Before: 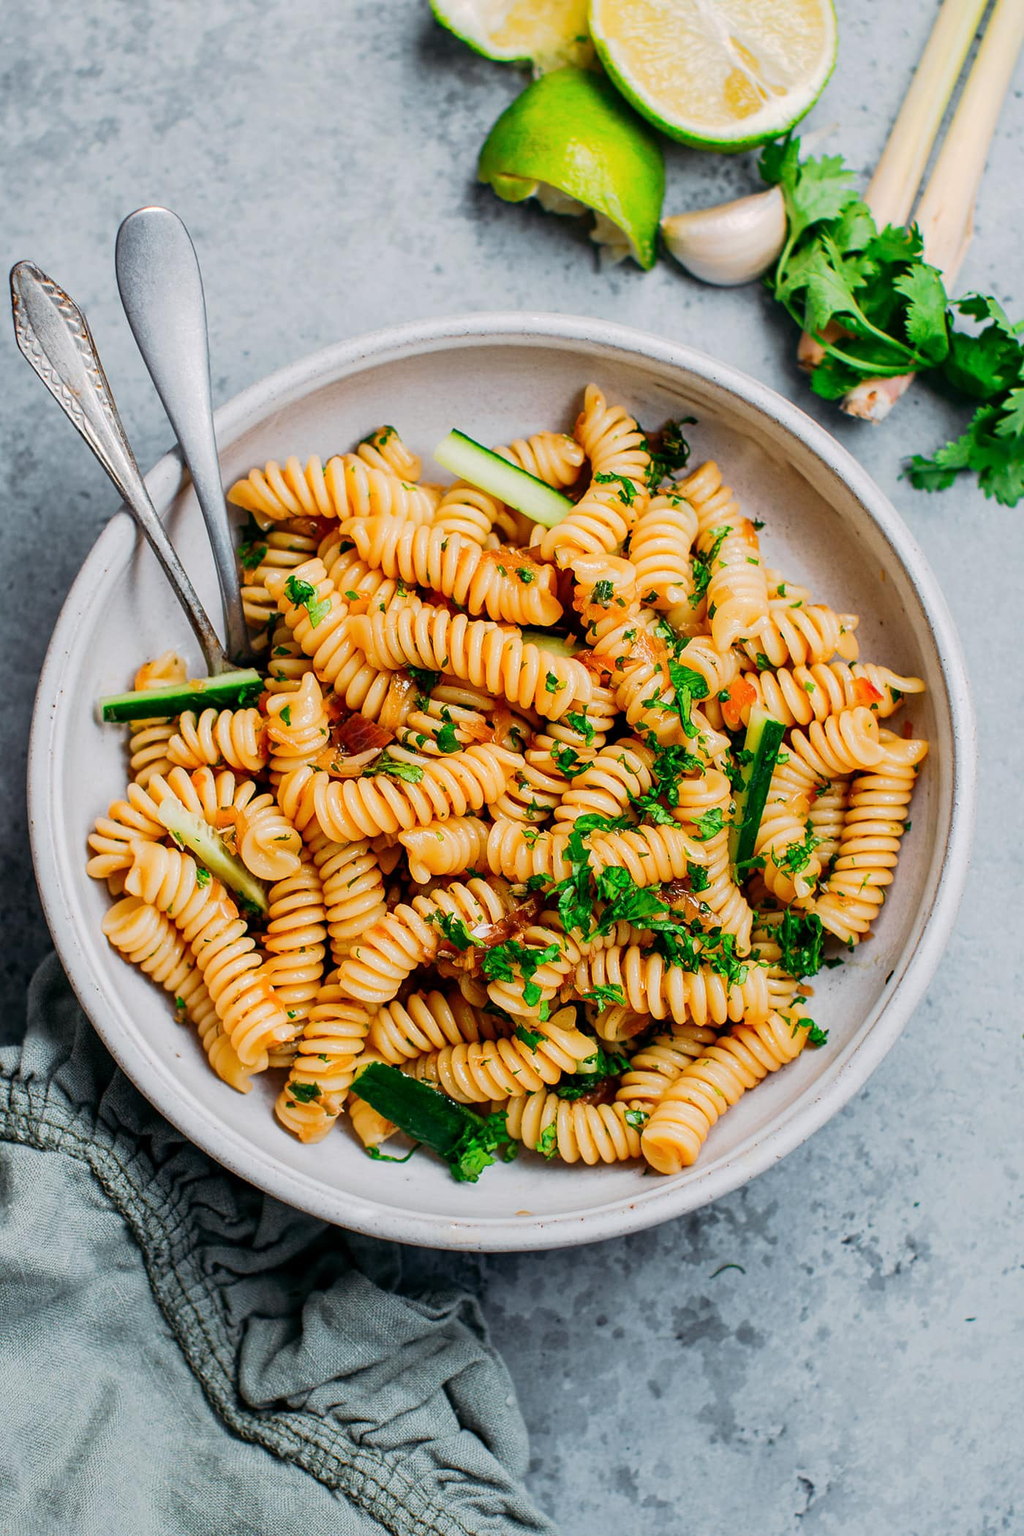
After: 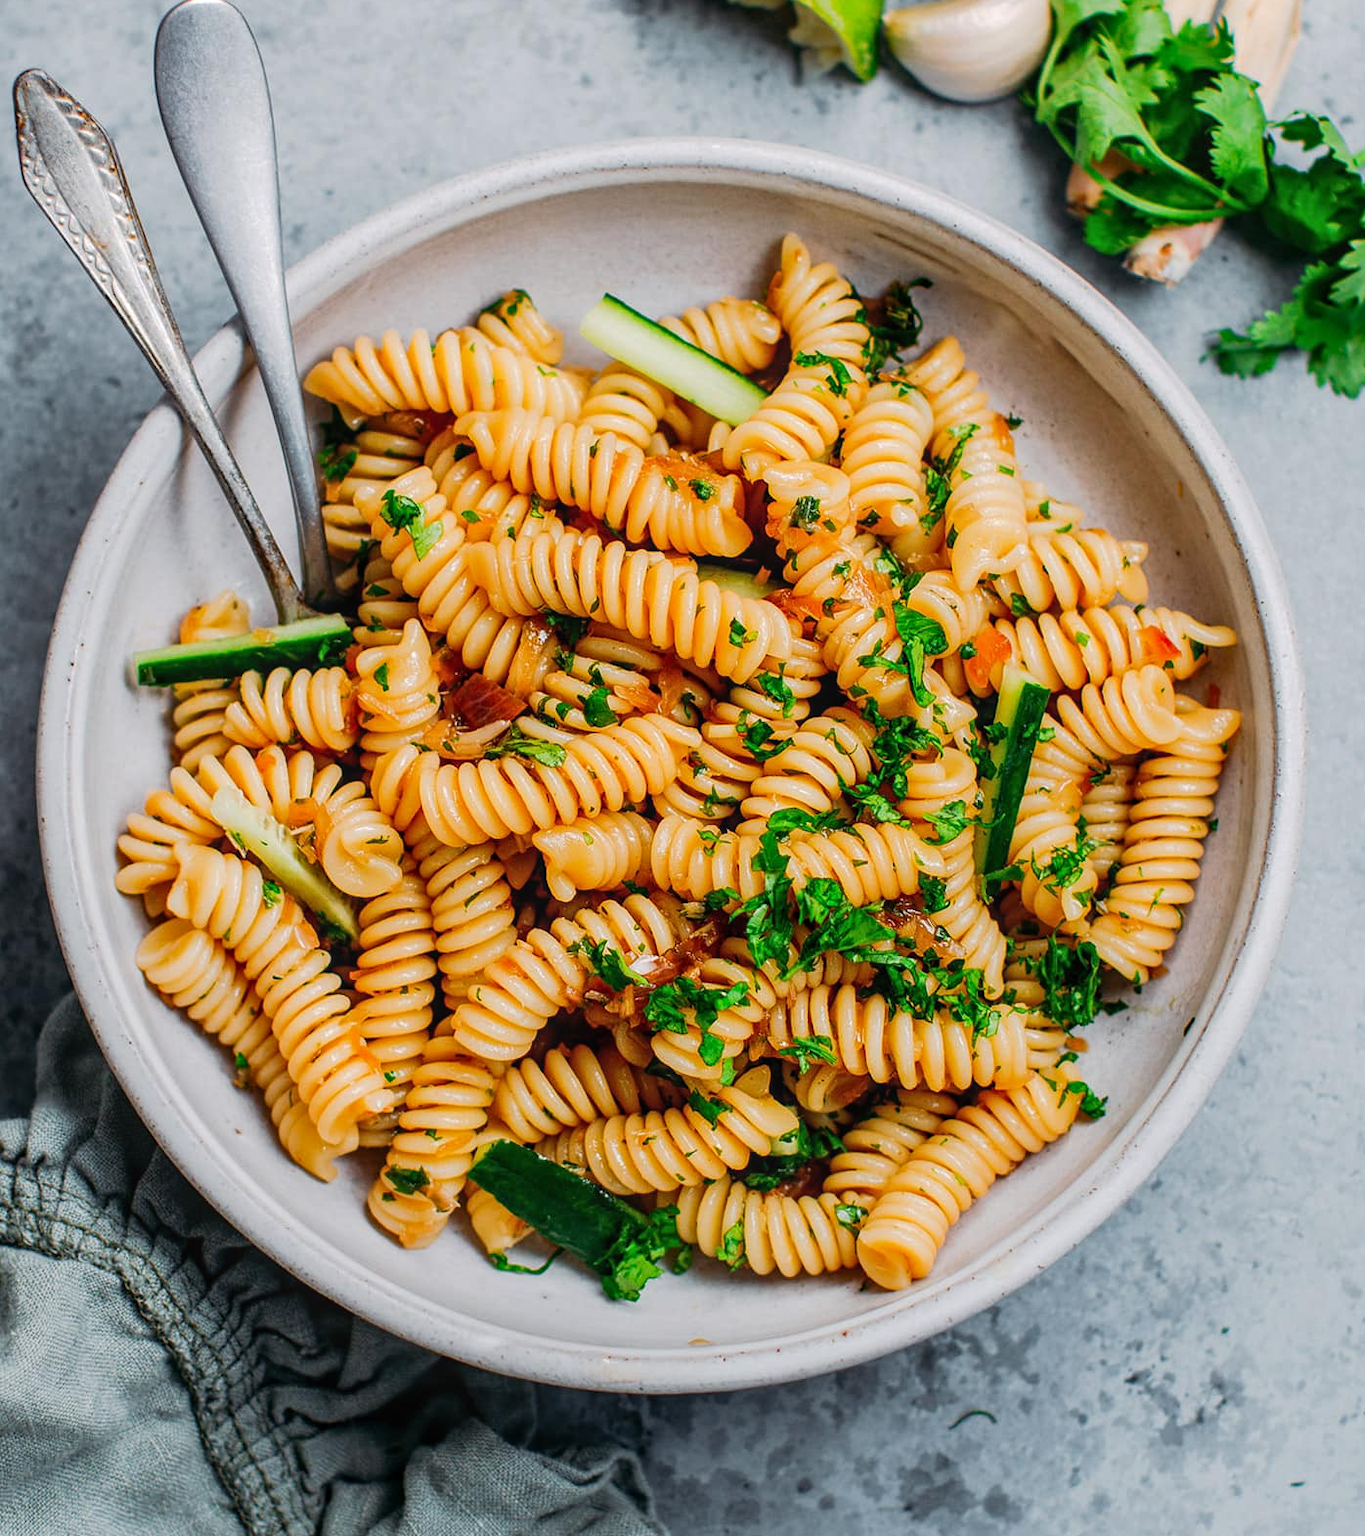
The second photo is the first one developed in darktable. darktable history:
crop: top 13.664%, bottom 11.491%
local contrast: detail 114%
